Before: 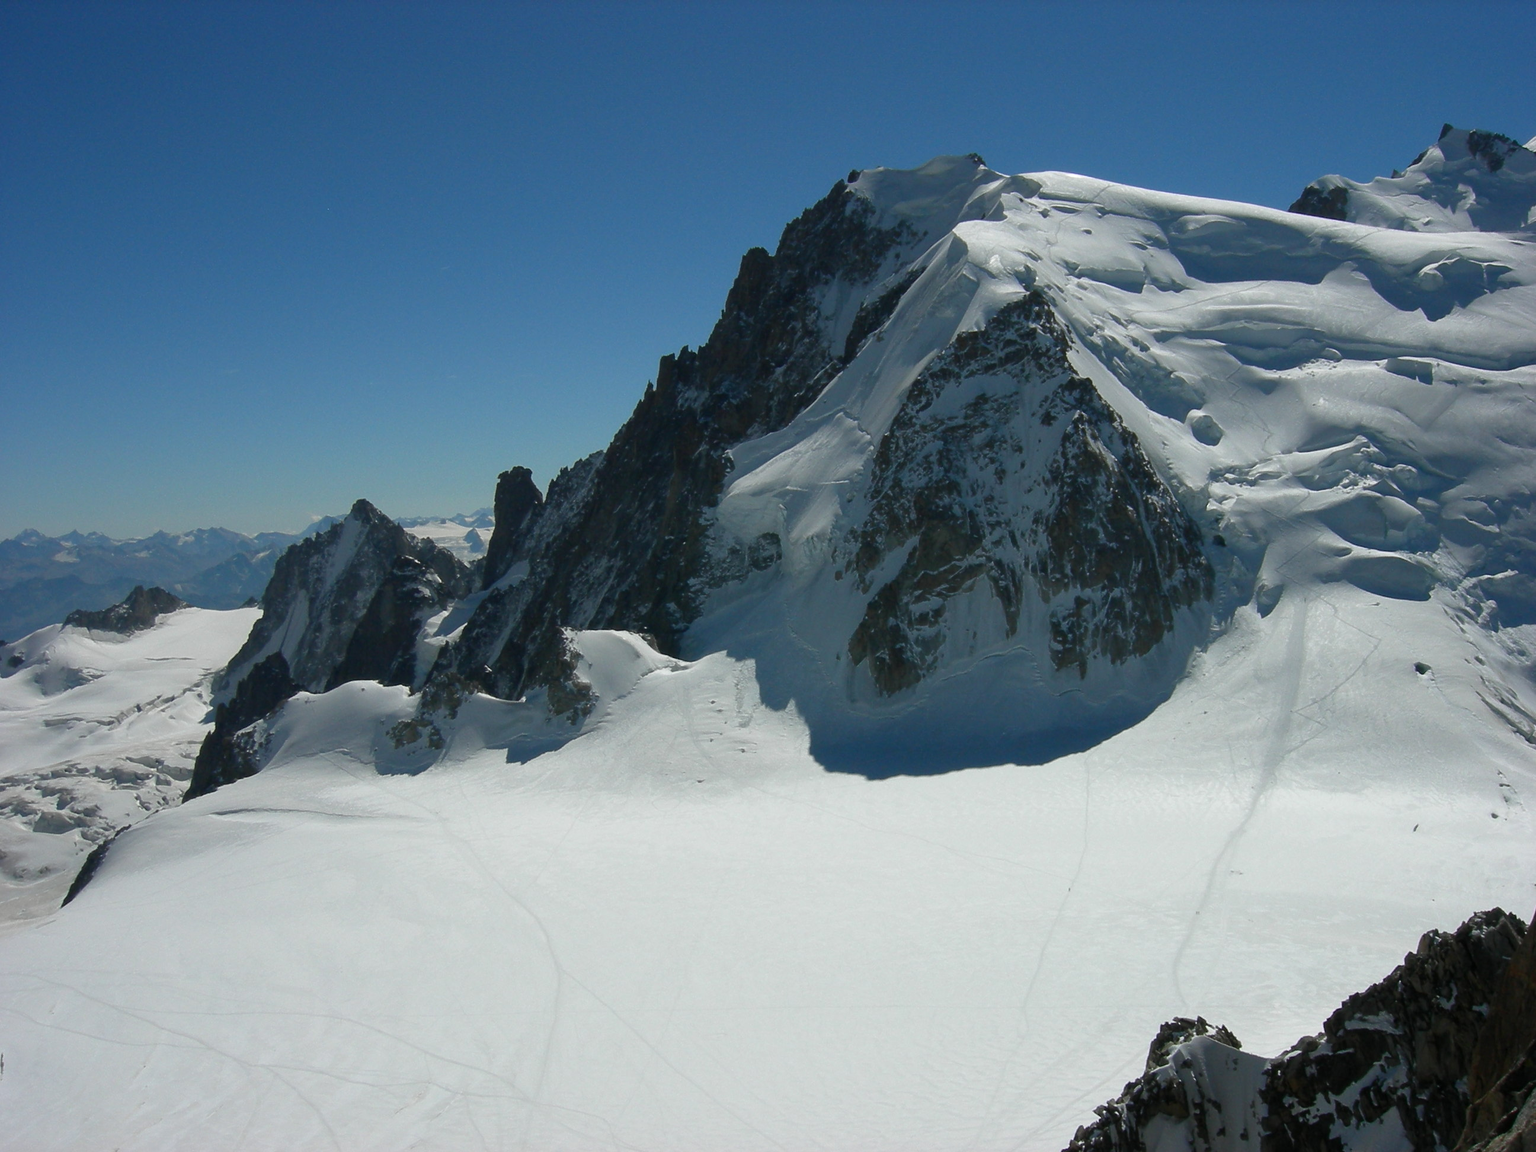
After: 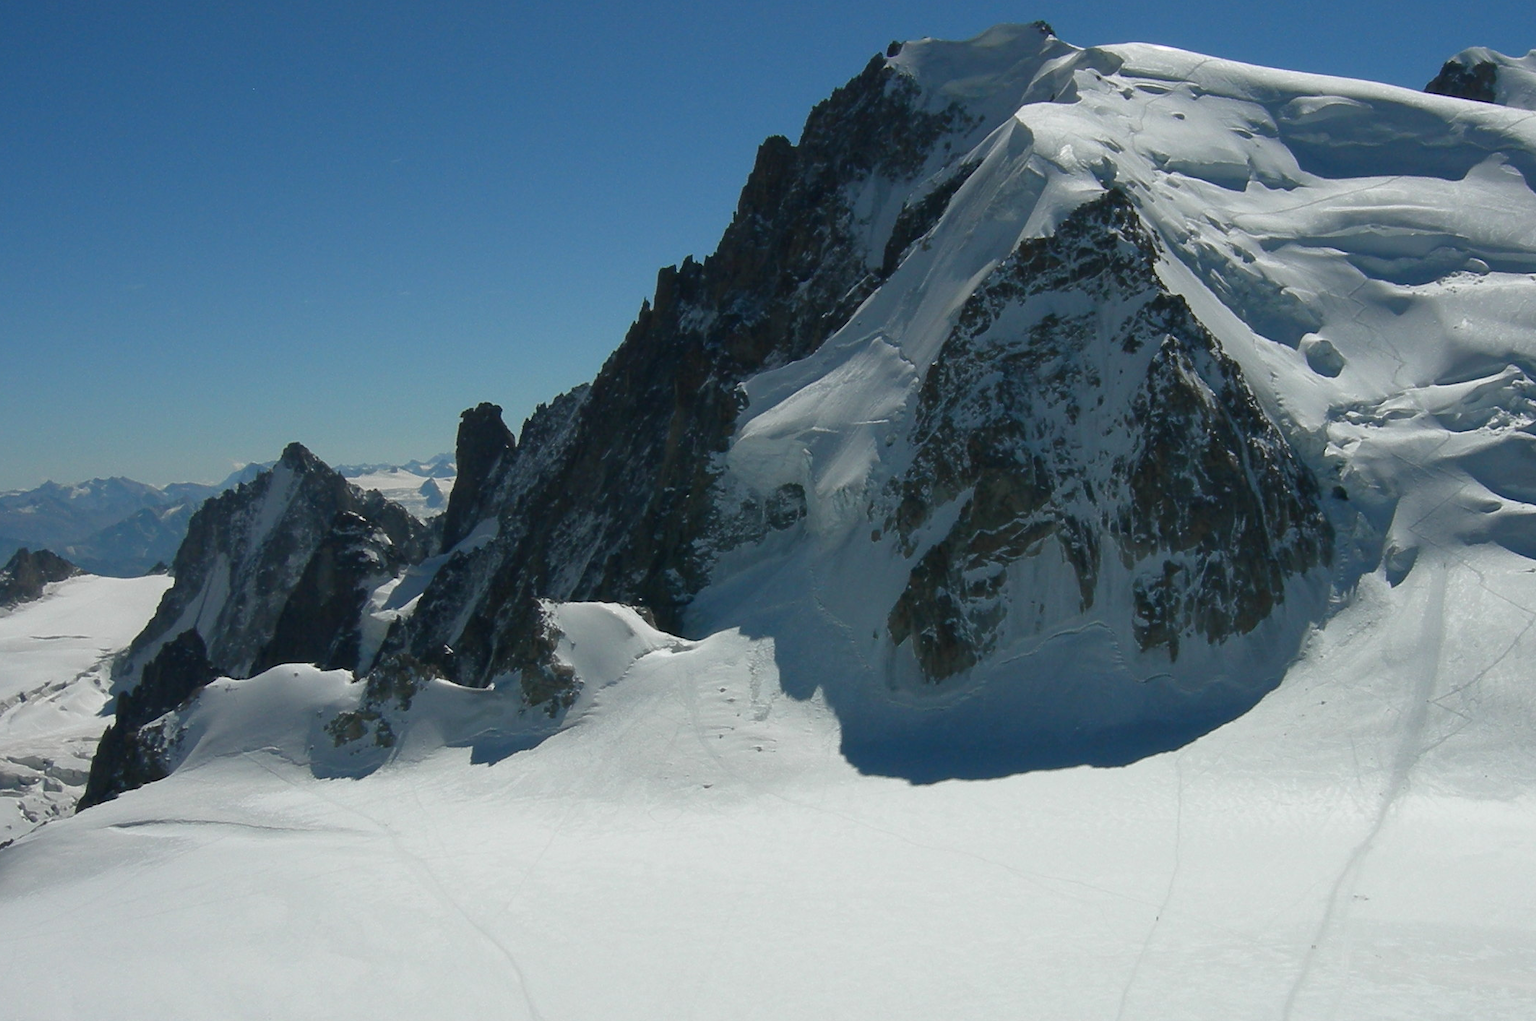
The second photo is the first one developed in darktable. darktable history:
crop: left 7.856%, top 11.836%, right 10.12%, bottom 15.387%
bloom: size 15%, threshold 97%, strength 7%
